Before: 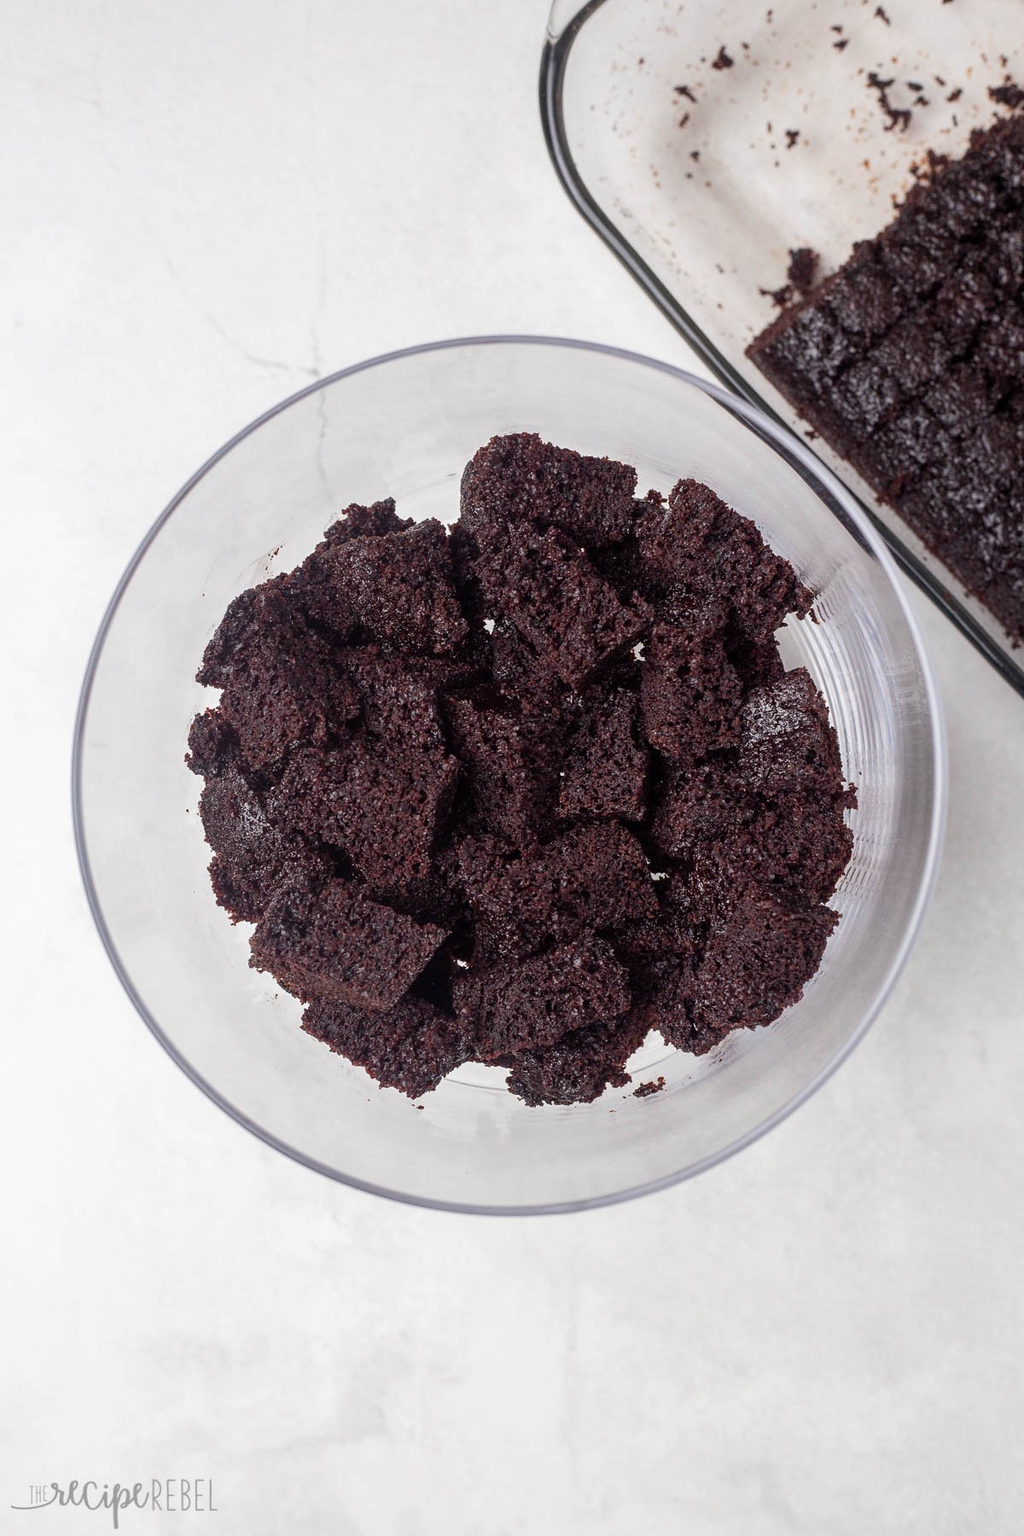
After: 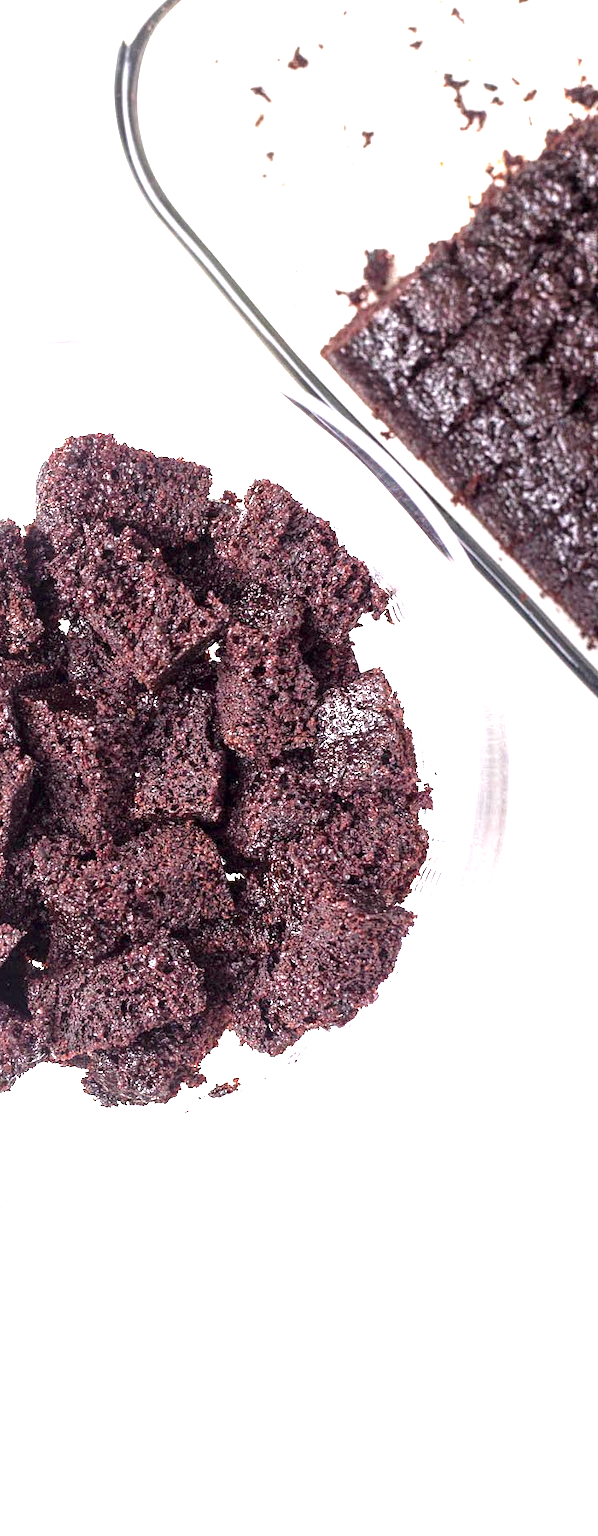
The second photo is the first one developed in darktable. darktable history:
crop: left 41.554%
local contrast: mode bilateral grid, contrast 21, coarseness 51, detail 120%, midtone range 0.2
exposure: black level correction 0, exposure 2.09 EV, compensate exposure bias true, compensate highlight preservation false
